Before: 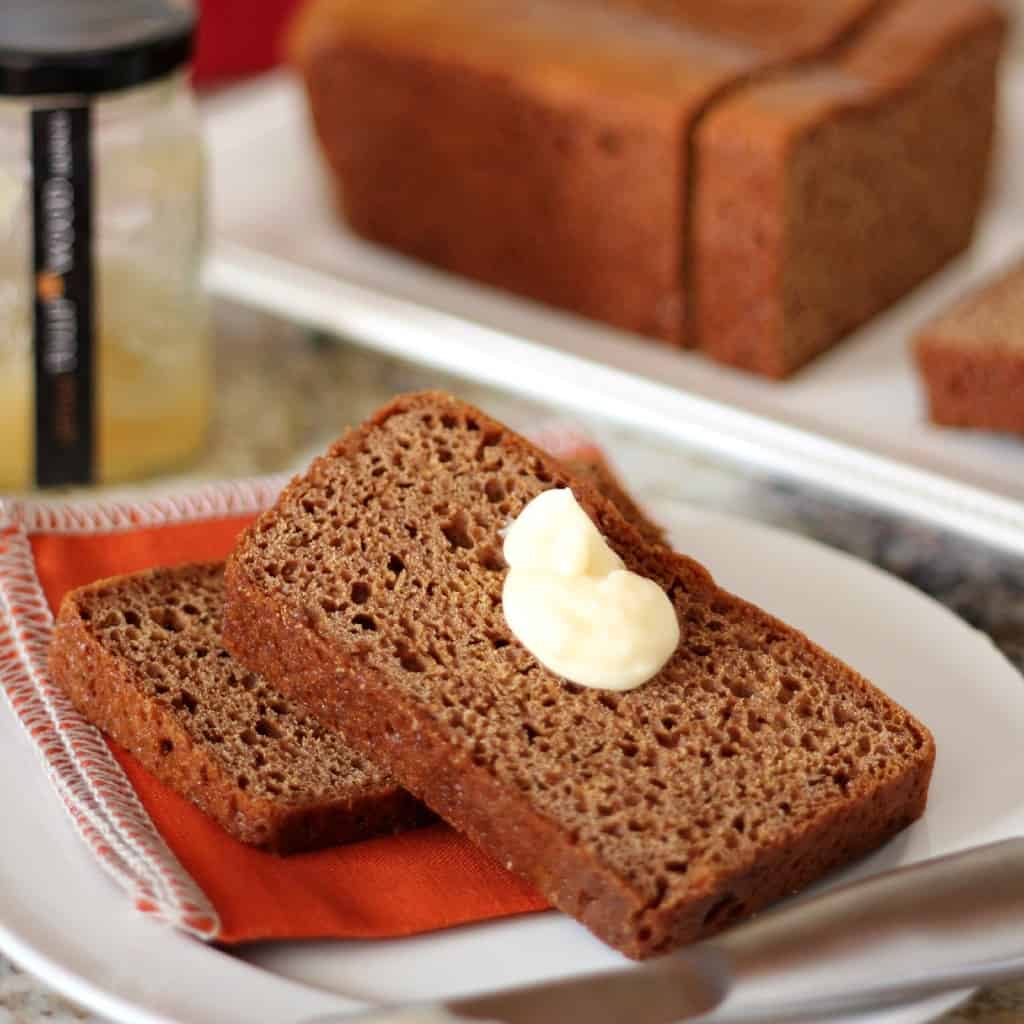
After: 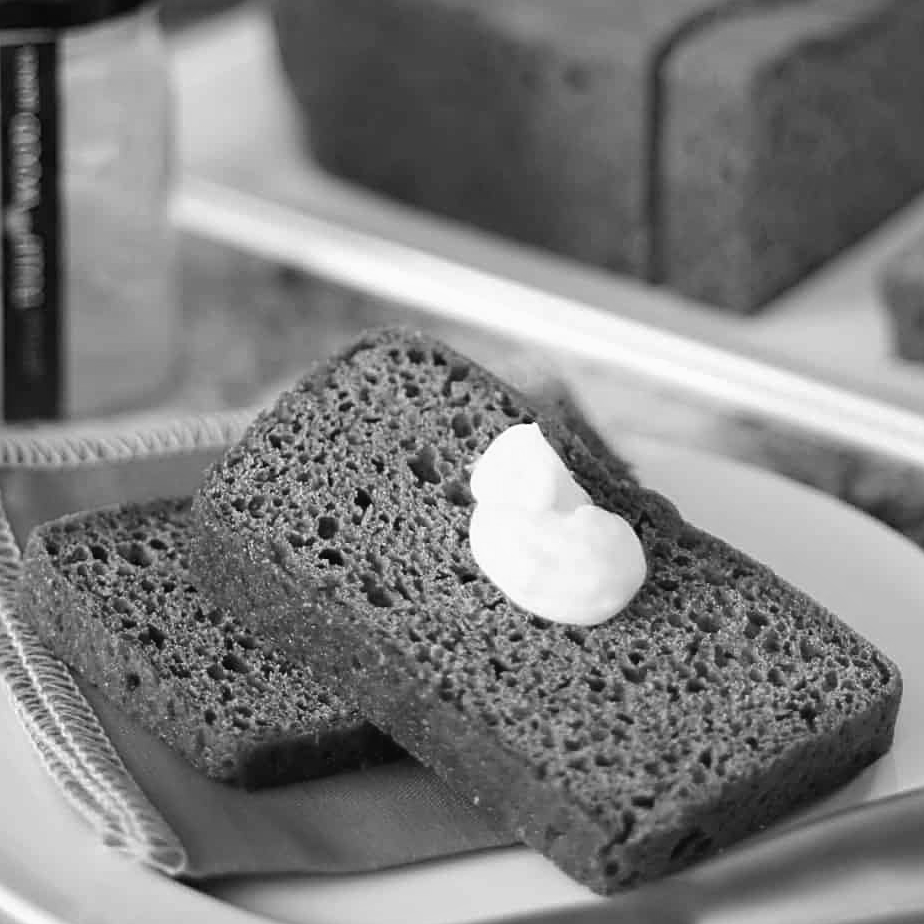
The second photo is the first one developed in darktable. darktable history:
velvia: on, module defaults
sharpen: on, module defaults
color balance: lift [1.001, 1.007, 1, 0.993], gamma [1.023, 1.026, 1.01, 0.974], gain [0.964, 1.059, 1.073, 0.927]
color calibration: illuminant custom, x 0.363, y 0.385, temperature 4528.03 K
crop: left 3.305%, top 6.436%, right 6.389%, bottom 3.258%
monochrome: on, module defaults
color correction: highlights a* 0.003, highlights b* -0.283
